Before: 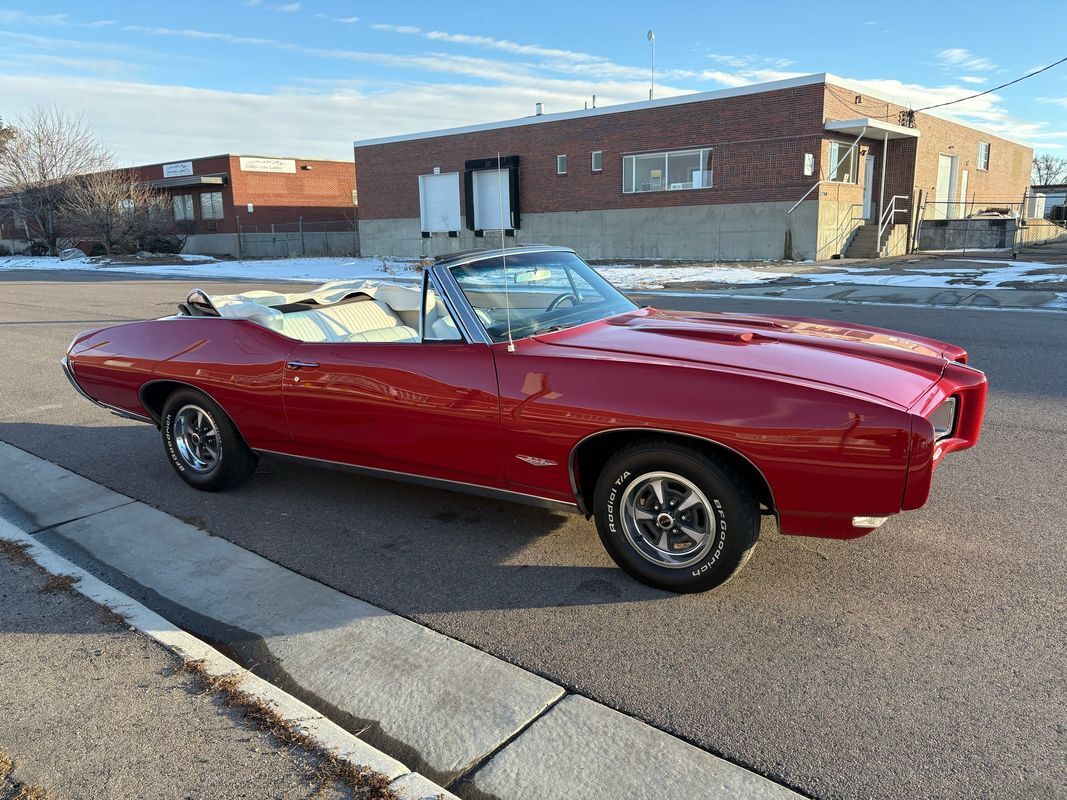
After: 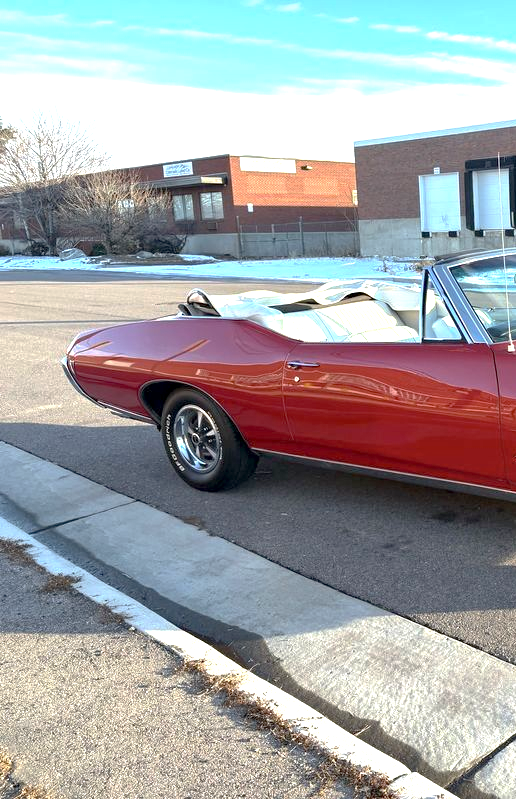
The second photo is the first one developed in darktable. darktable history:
local contrast: mode bilateral grid, contrast 20, coarseness 49, detail 128%, midtone range 0.2
tone equalizer: on, module defaults
tone curve: curves: ch0 [(0, 0) (0.045, 0.074) (0.883, 0.858) (1, 1)]; ch1 [(0, 0) (0.149, 0.074) (0.379, 0.327) (0.427, 0.401) (0.489, 0.479) (0.505, 0.515) (0.537, 0.573) (0.563, 0.599) (1, 1)]; ch2 [(0, 0) (0.307, 0.298) (0.388, 0.375) (0.443, 0.456) (0.485, 0.492) (1, 1)], preserve colors none
crop and rotate: left 0.012%, top 0%, right 51.535%
exposure: black level correction 0.001, exposure 0.962 EV, compensate highlight preservation false
